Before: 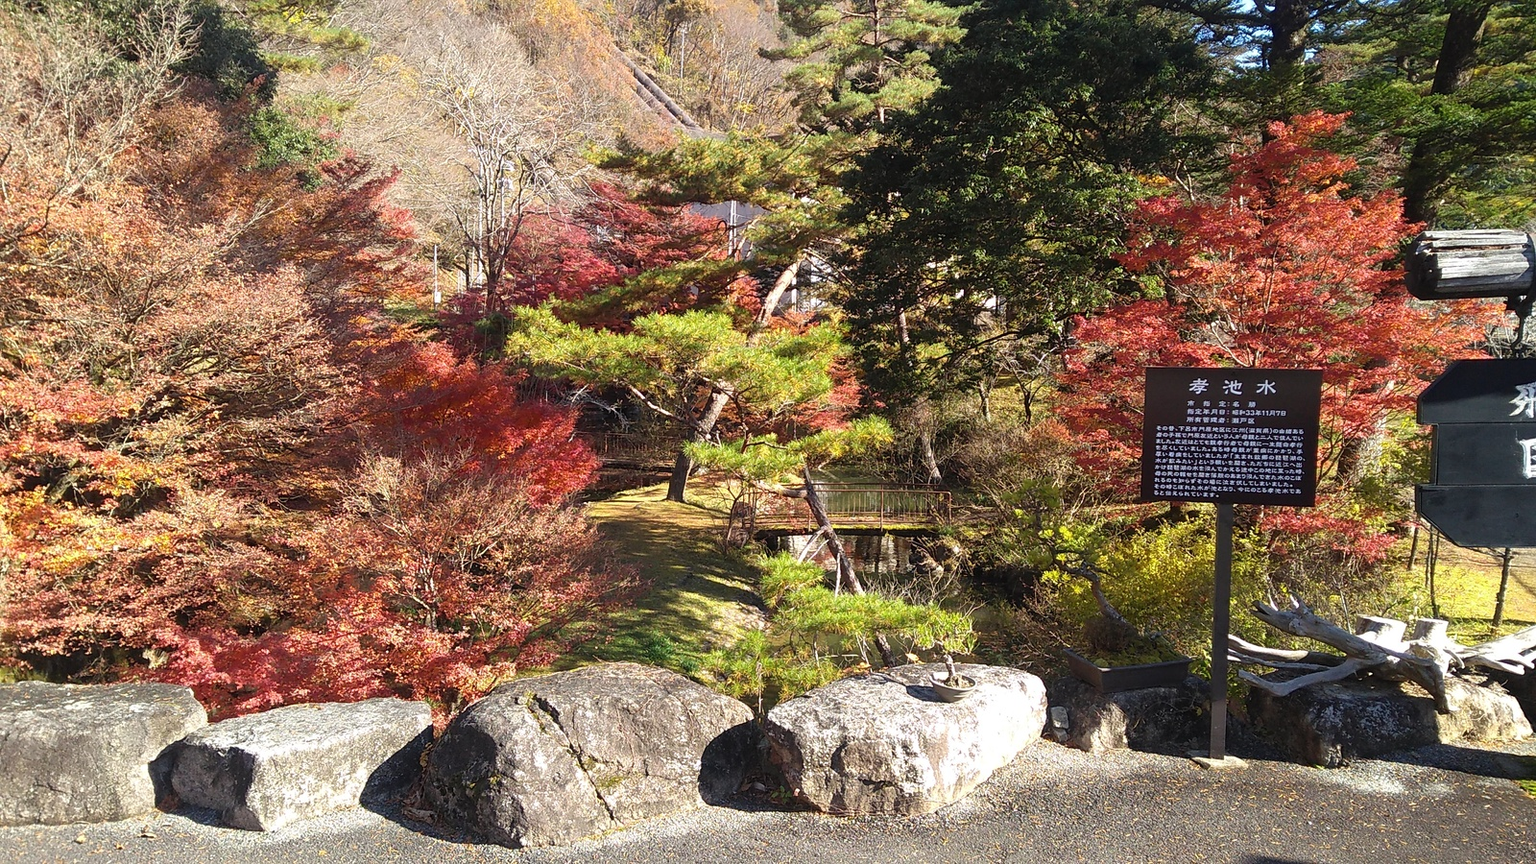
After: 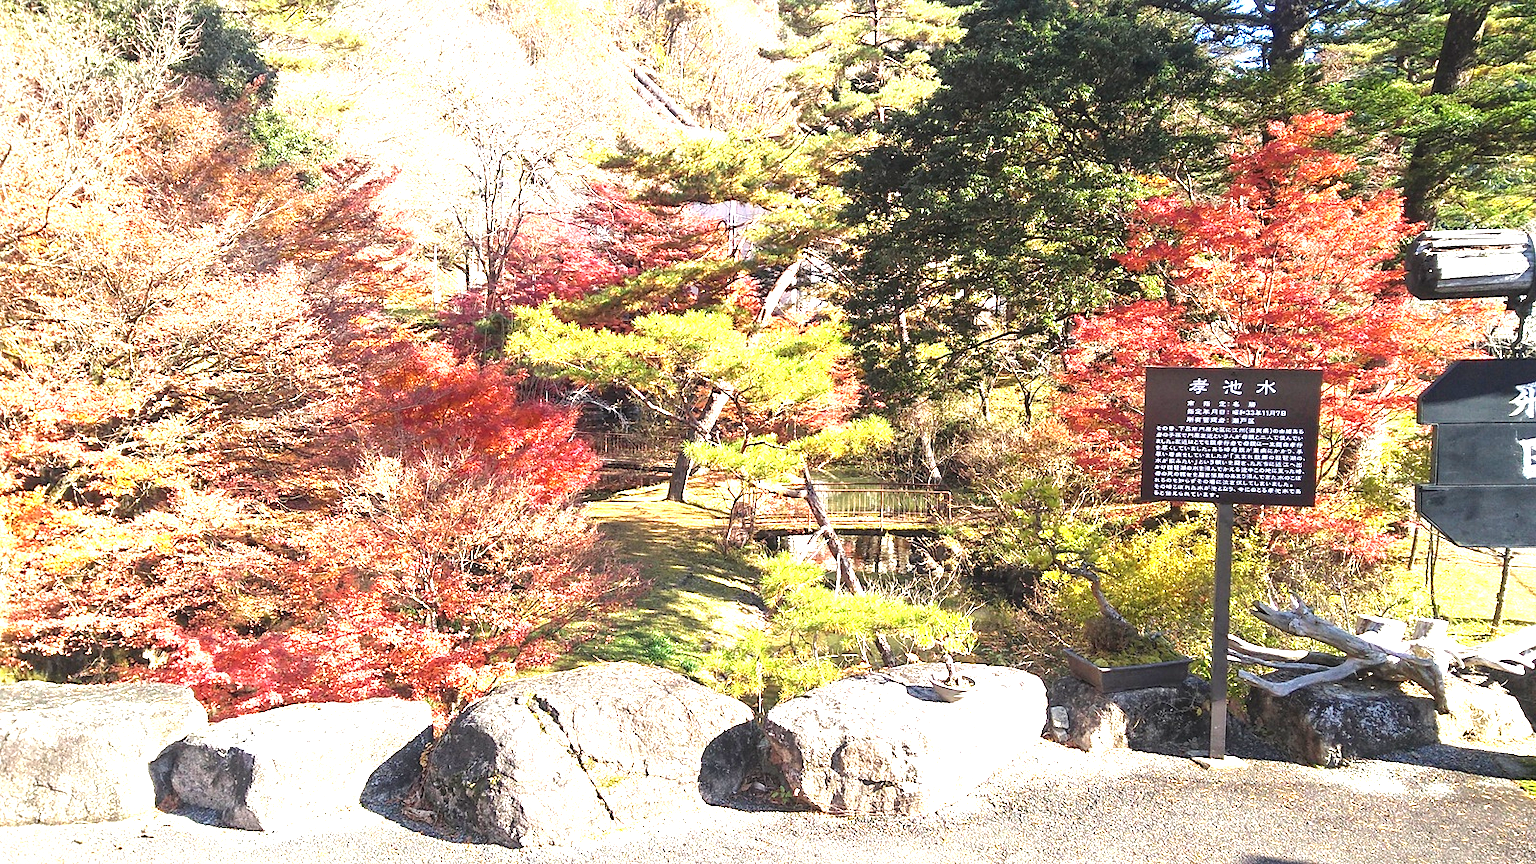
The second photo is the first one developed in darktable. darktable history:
local contrast: highlights 99%, shadows 86%, detail 160%, midtone range 0.2
sharpen: radius 5.325, amount 0.312, threshold 26.433
exposure: black level correction 0, exposure 1.675 EV, compensate exposure bias true, compensate highlight preservation false
